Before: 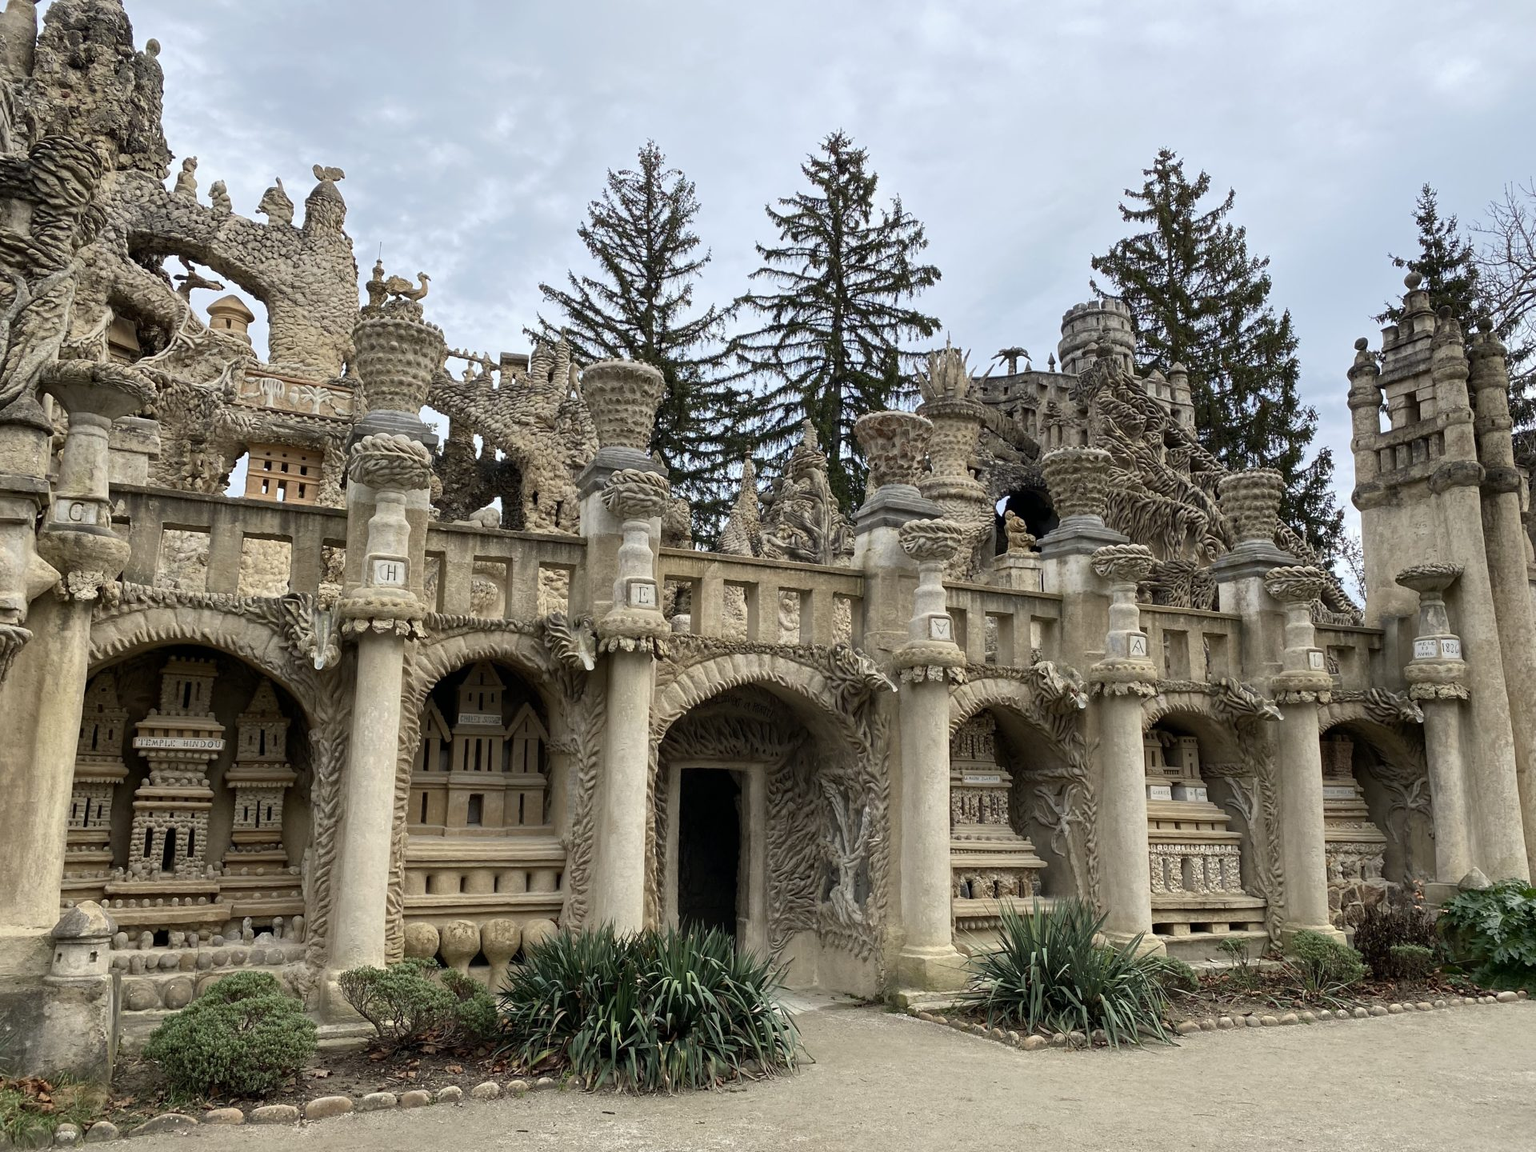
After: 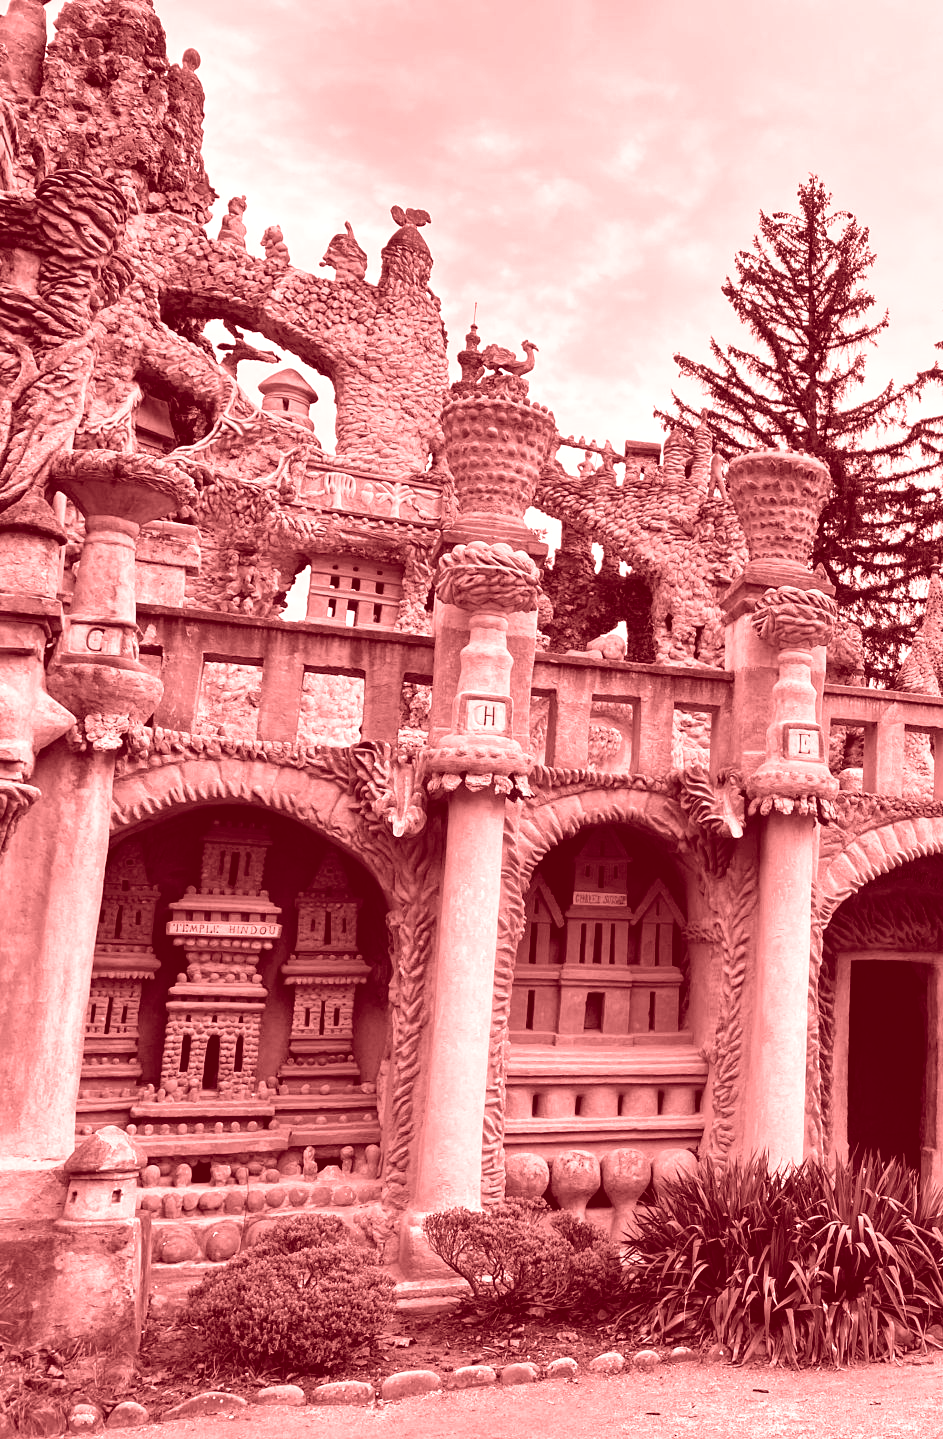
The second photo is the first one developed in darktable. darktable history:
filmic rgb: white relative exposure 2.45 EV, hardness 6.33
crop and rotate: left 0%, top 0%, right 50.845%
colorize: saturation 60%, source mix 100%
exposure: black level correction -0.003, exposure 0.04 EV, compensate highlight preservation false
haze removal: compatibility mode true, adaptive false
shadows and highlights: white point adjustment 0.05, highlights color adjustment 55.9%, soften with gaussian
